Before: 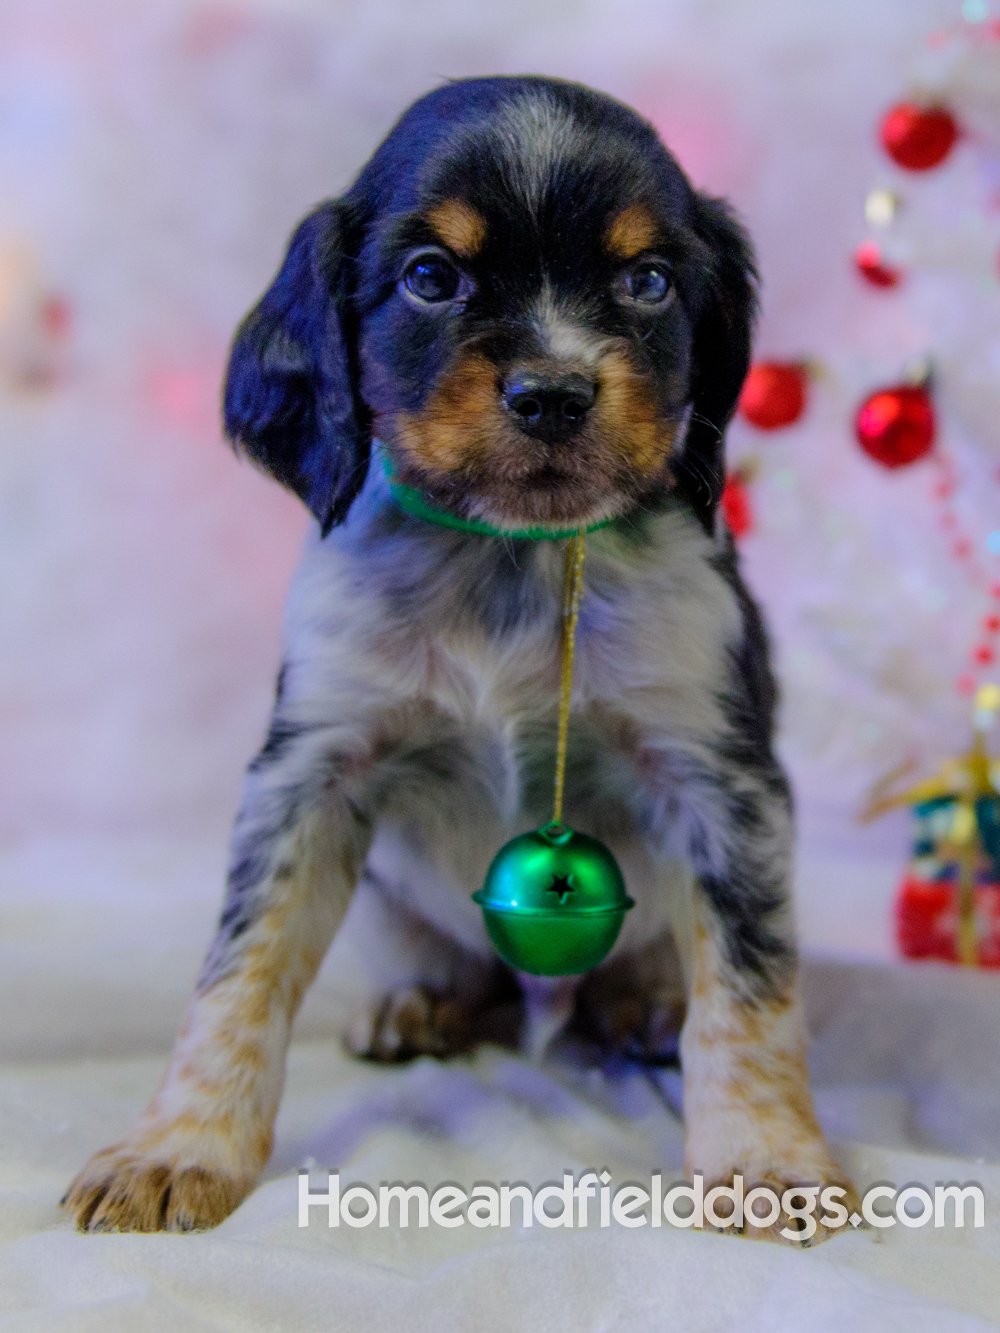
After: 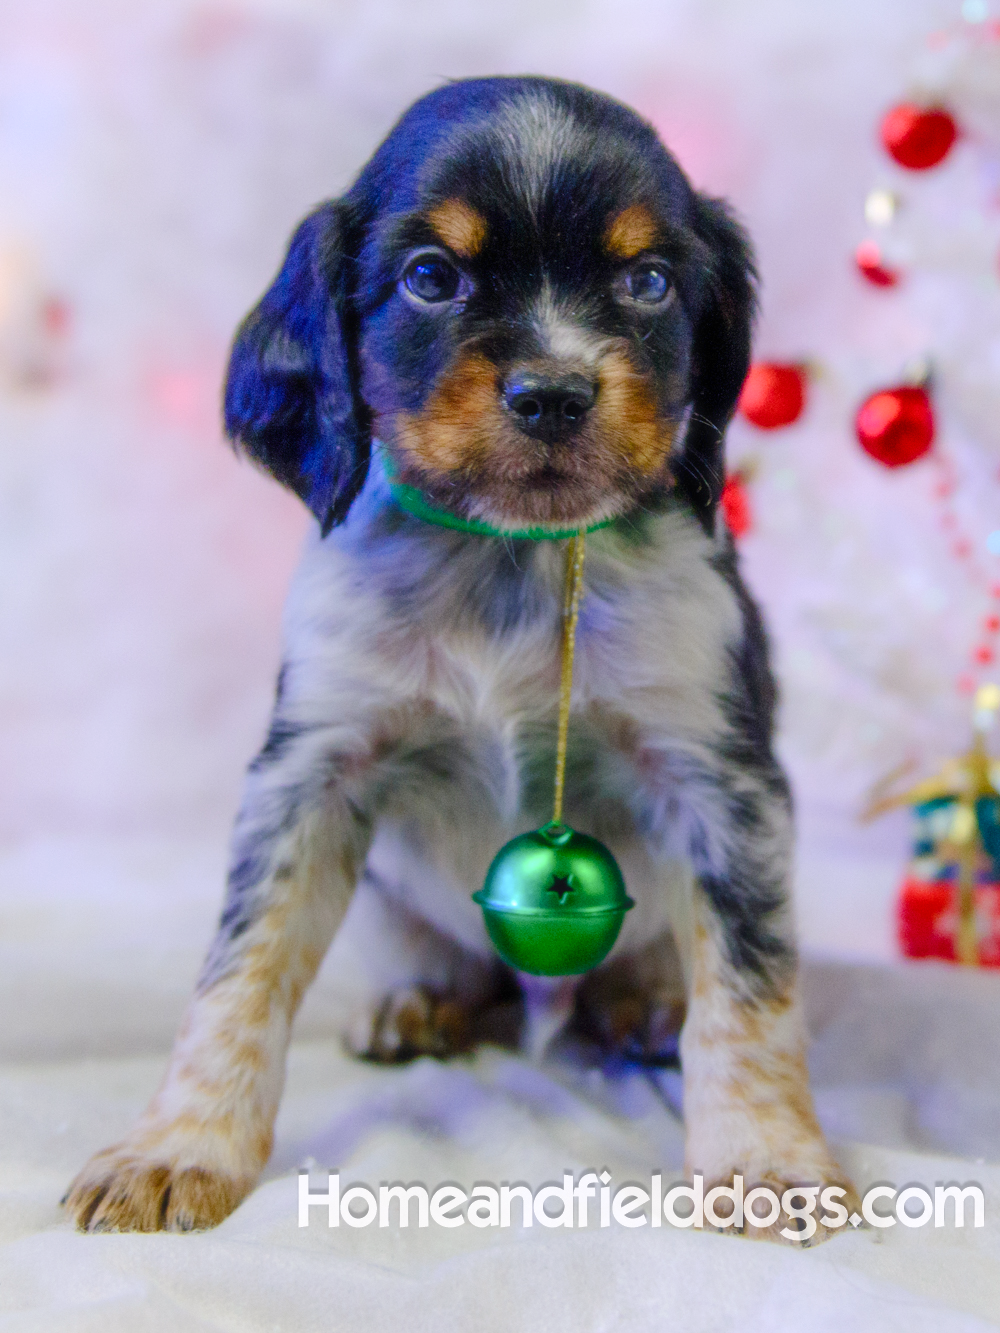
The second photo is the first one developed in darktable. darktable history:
exposure: exposure 0.636 EV, compensate highlight preservation false
color balance rgb: shadows lift › chroma 1%, shadows lift › hue 113°, highlights gain › chroma 0.2%, highlights gain › hue 333°, perceptual saturation grading › global saturation 20%, perceptual saturation grading › highlights -50%, perceptual saturation grading › shadows 25%, contrast -10%
haze removal: strength -0.1, adaptive false
